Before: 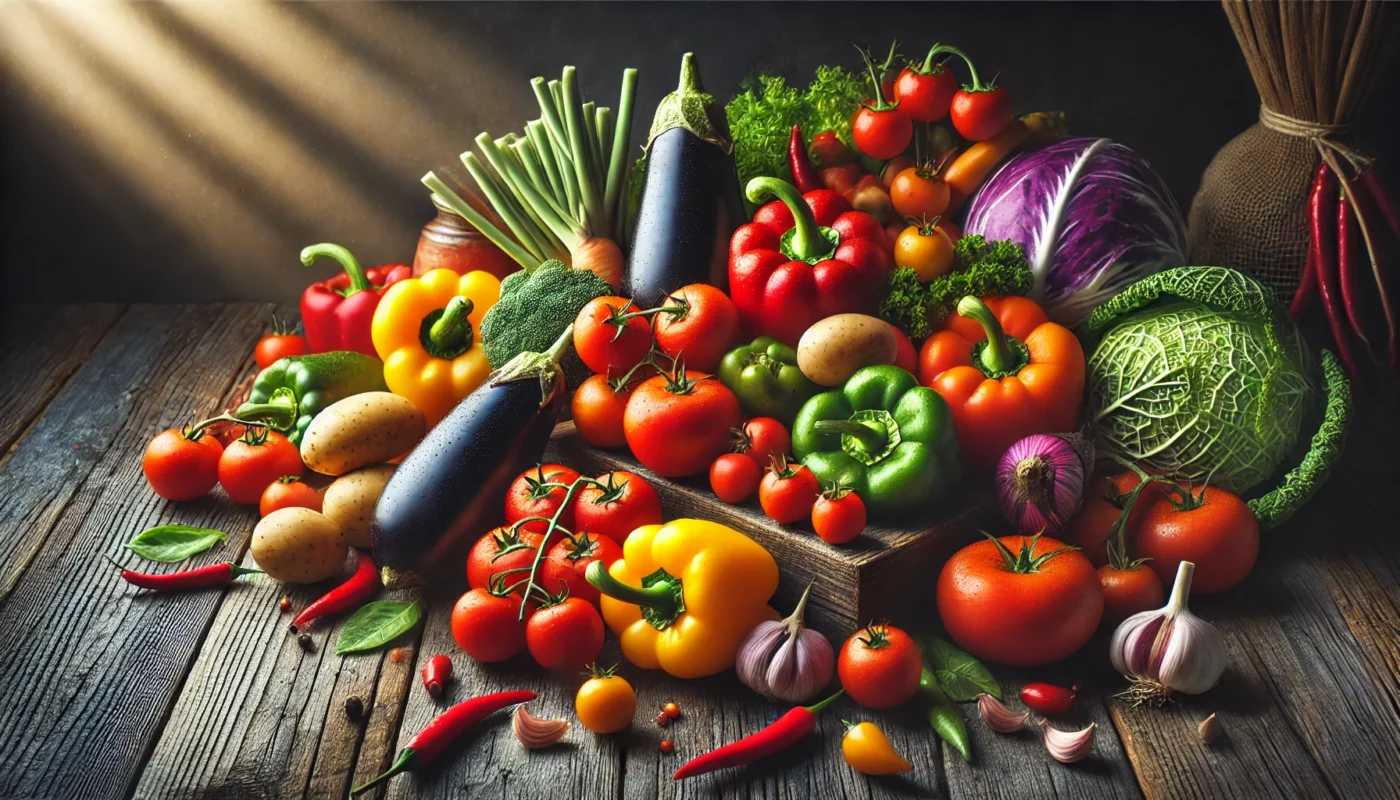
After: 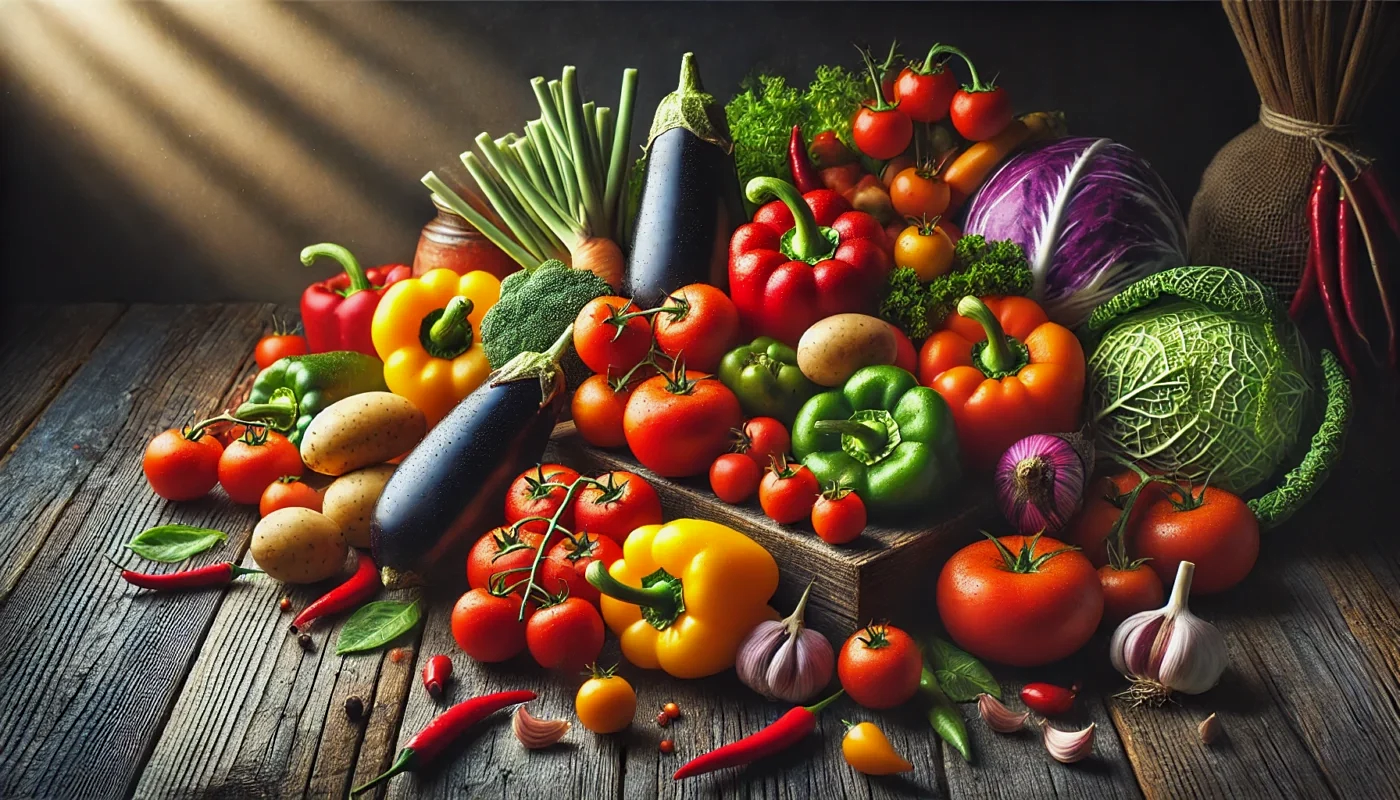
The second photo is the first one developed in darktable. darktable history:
sharpen: radius 1.272, amount 0.305, threshold 0
exposure: black level correction 0.001, exposure -0.125 EV, compensate exposure bias true, compensate highlight preservation false
